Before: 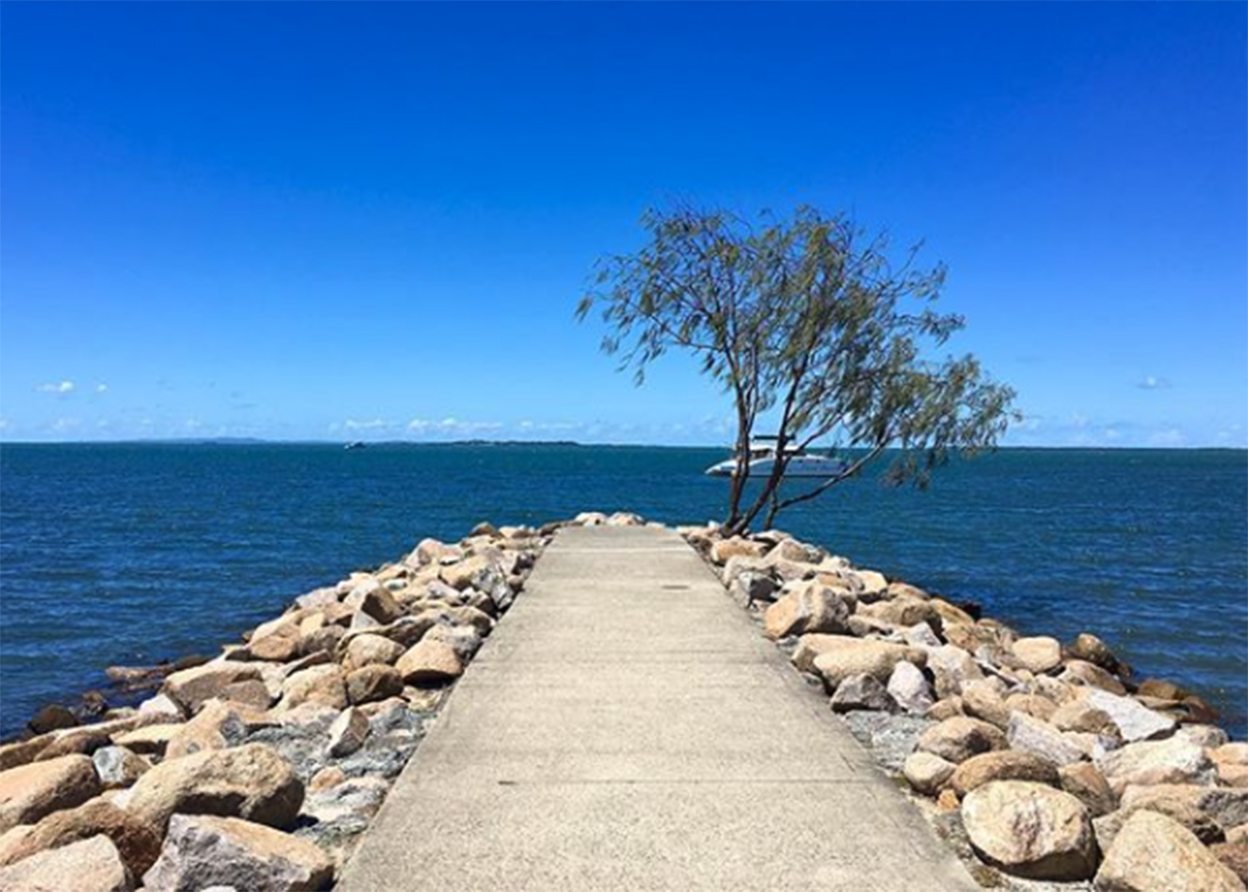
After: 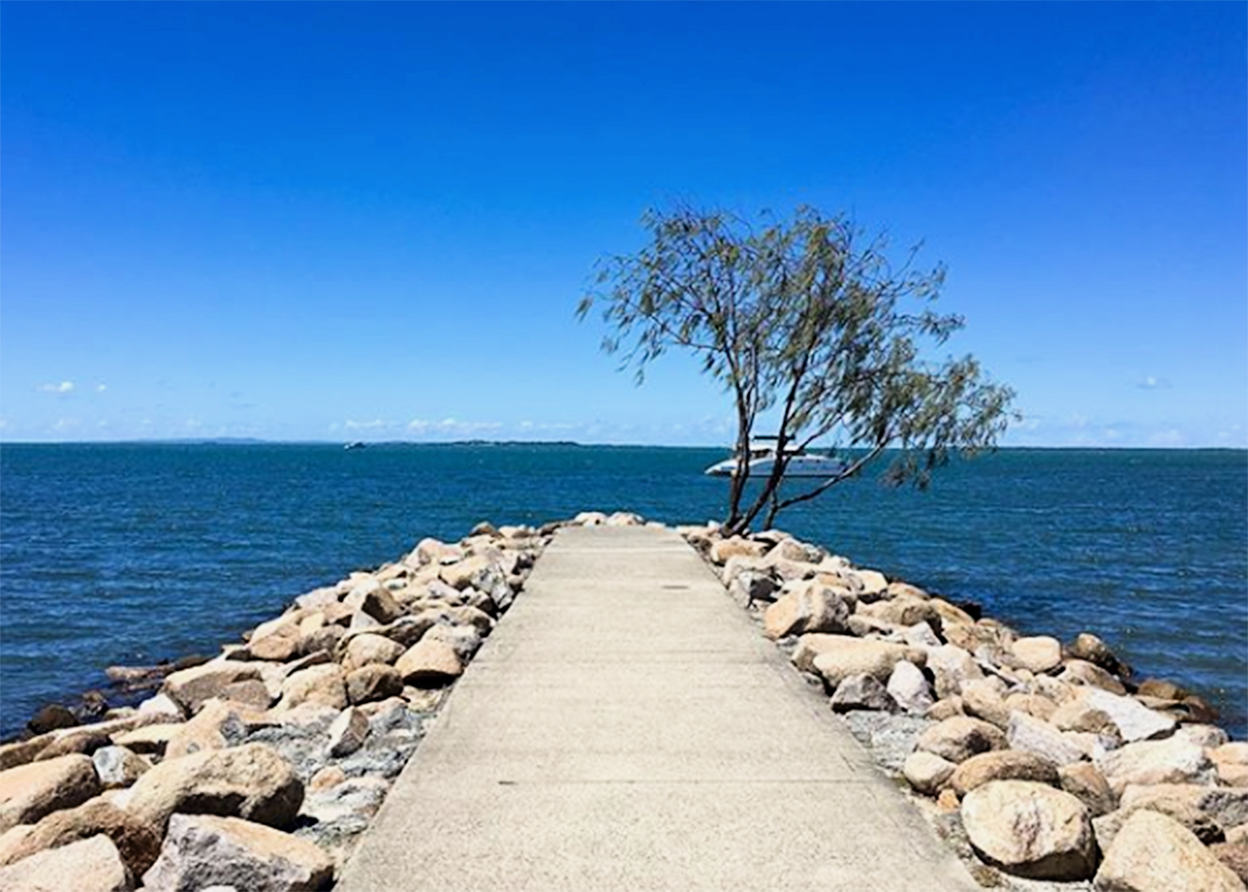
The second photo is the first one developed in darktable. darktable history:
filmic rgb: black relative exposure -8.07 EV, white relative exposure 3 EV, hardness 5.35, contrast 1.25
sharpen: amount 0.2
